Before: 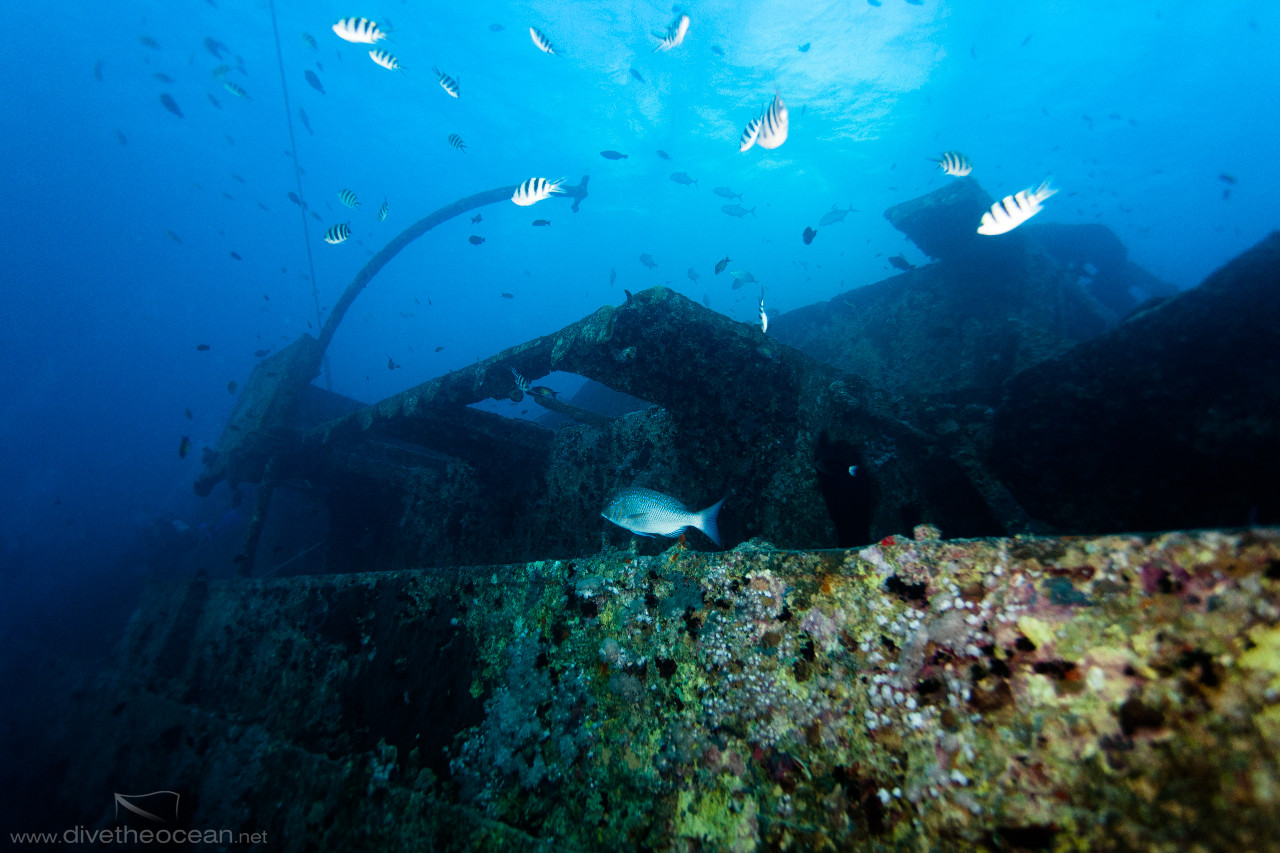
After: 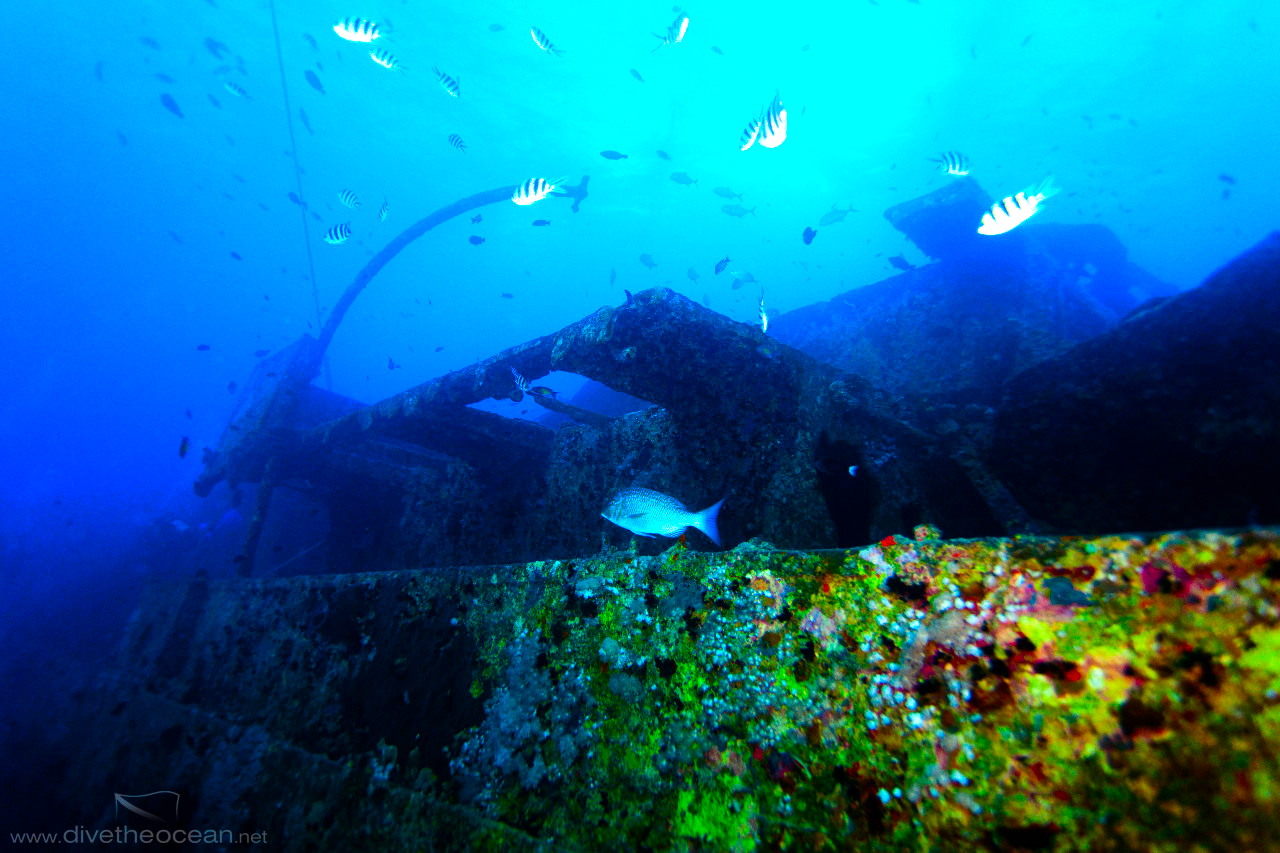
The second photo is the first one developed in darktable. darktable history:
tone equalizer: -8 EV -0.417 EV, -7 EV -0.389 EV, -6 EV -0.333 EV, -5 EV -0.222 EV, -3 EV 0.222 EV, -2 EV 0.333 EV, -1 EV 0.389 EV, +0 EV 0.417 EV, edges refinement/feathering 500, mask exposure compensation -1.57 EV, preserve details no
color correction: saturation 3
